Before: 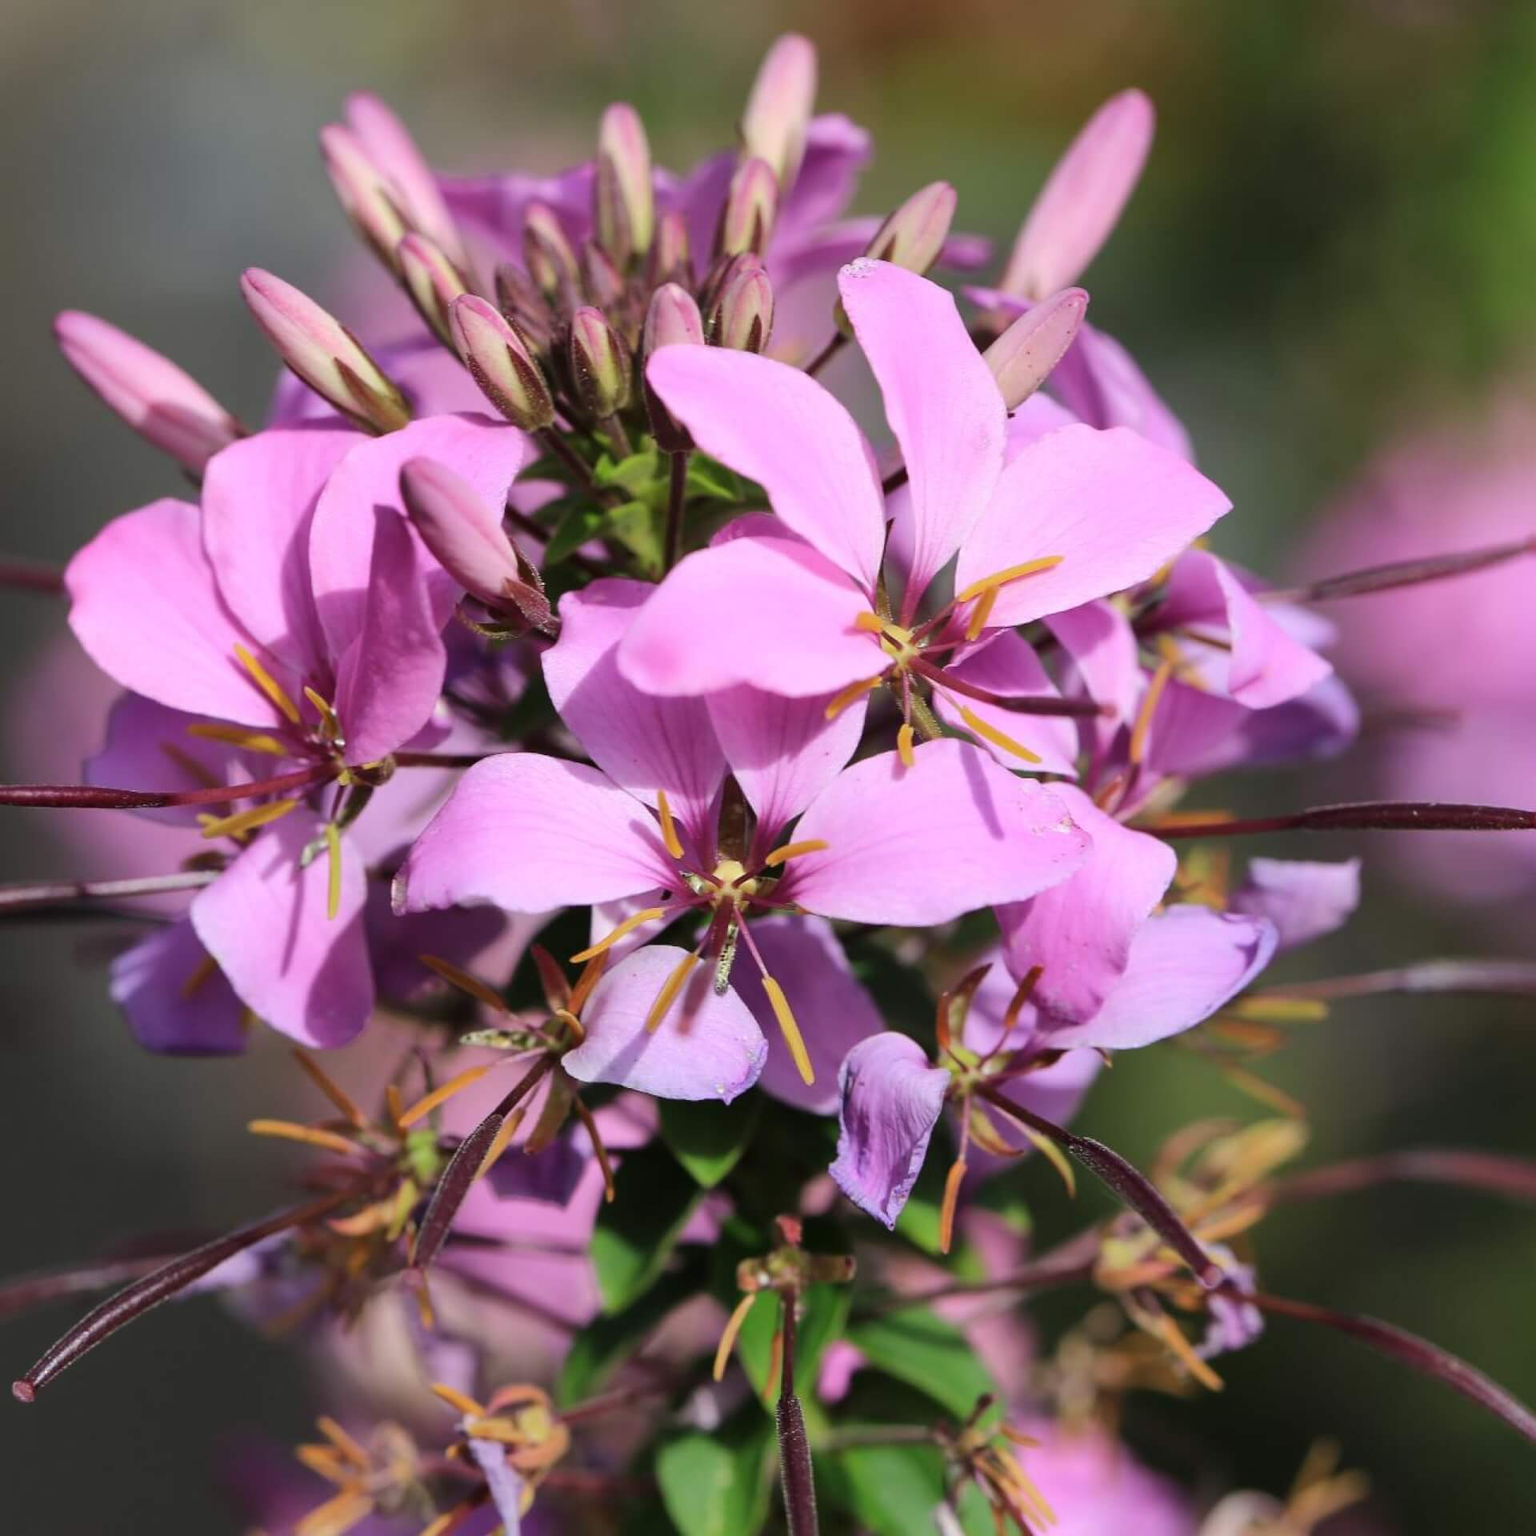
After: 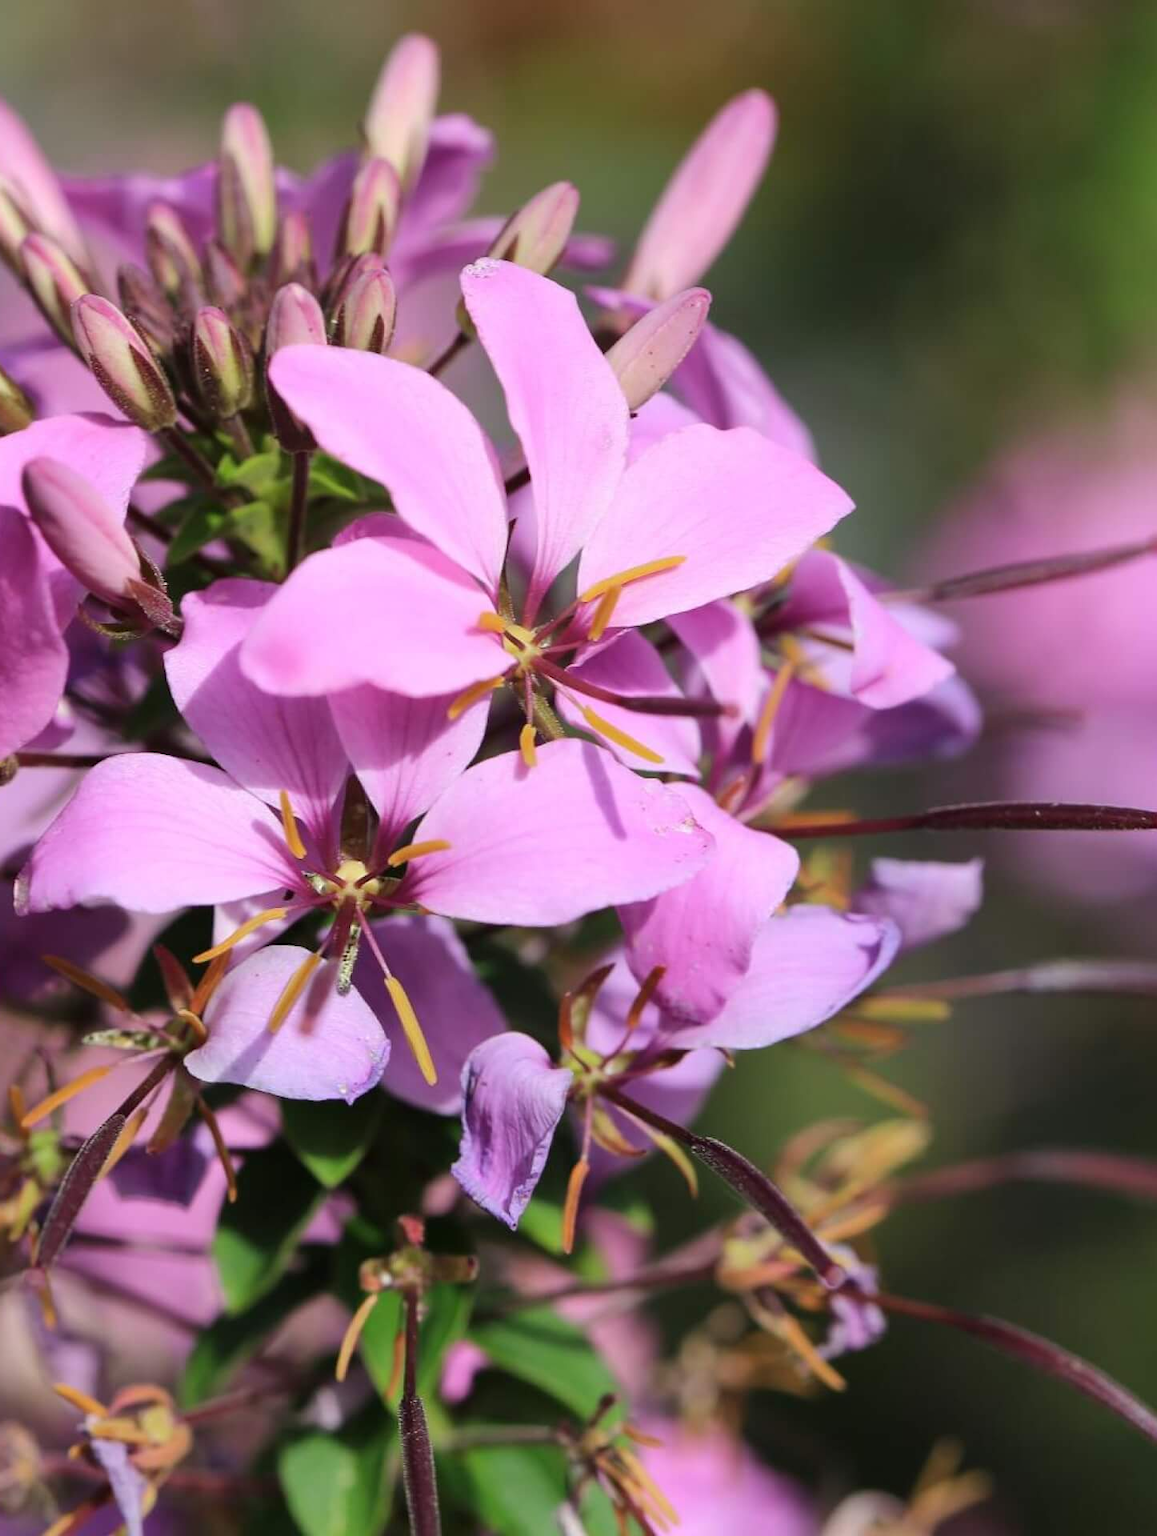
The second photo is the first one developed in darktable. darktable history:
crop and rotate: left 24.627%
